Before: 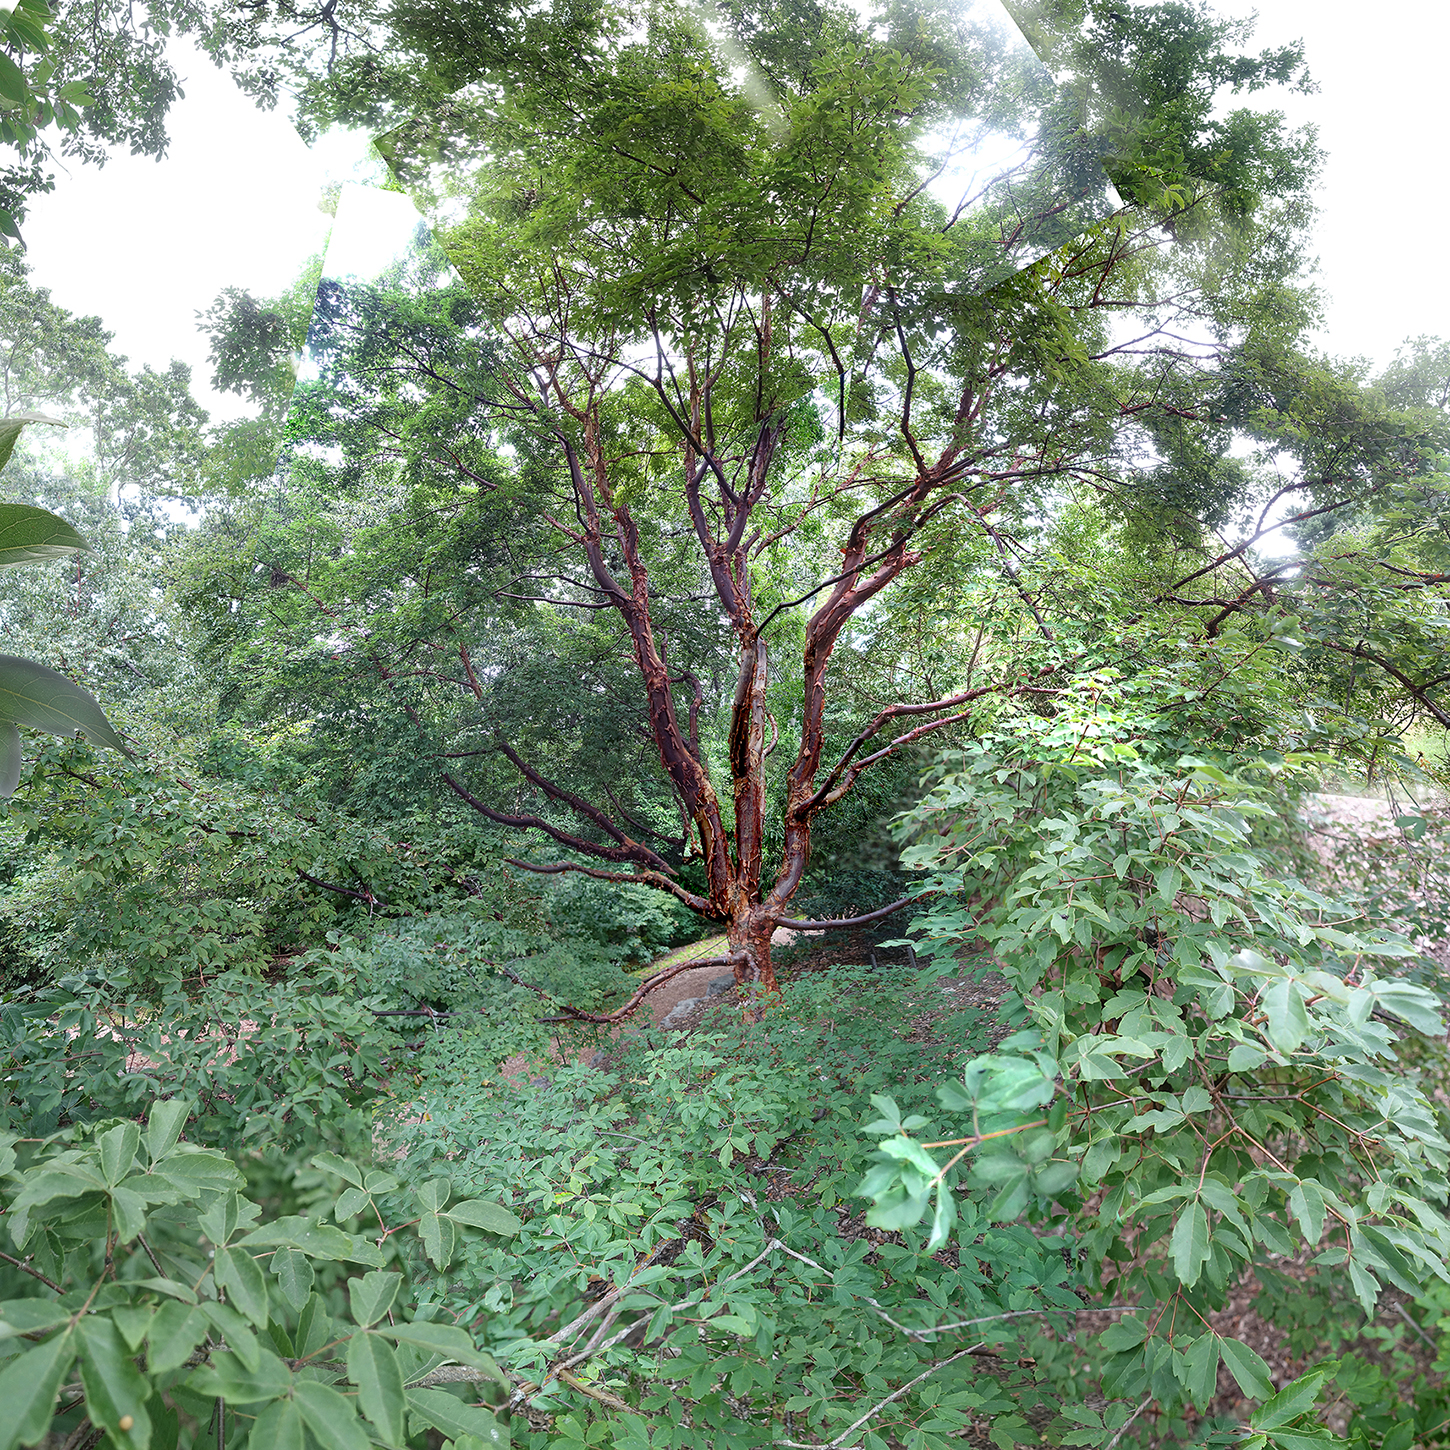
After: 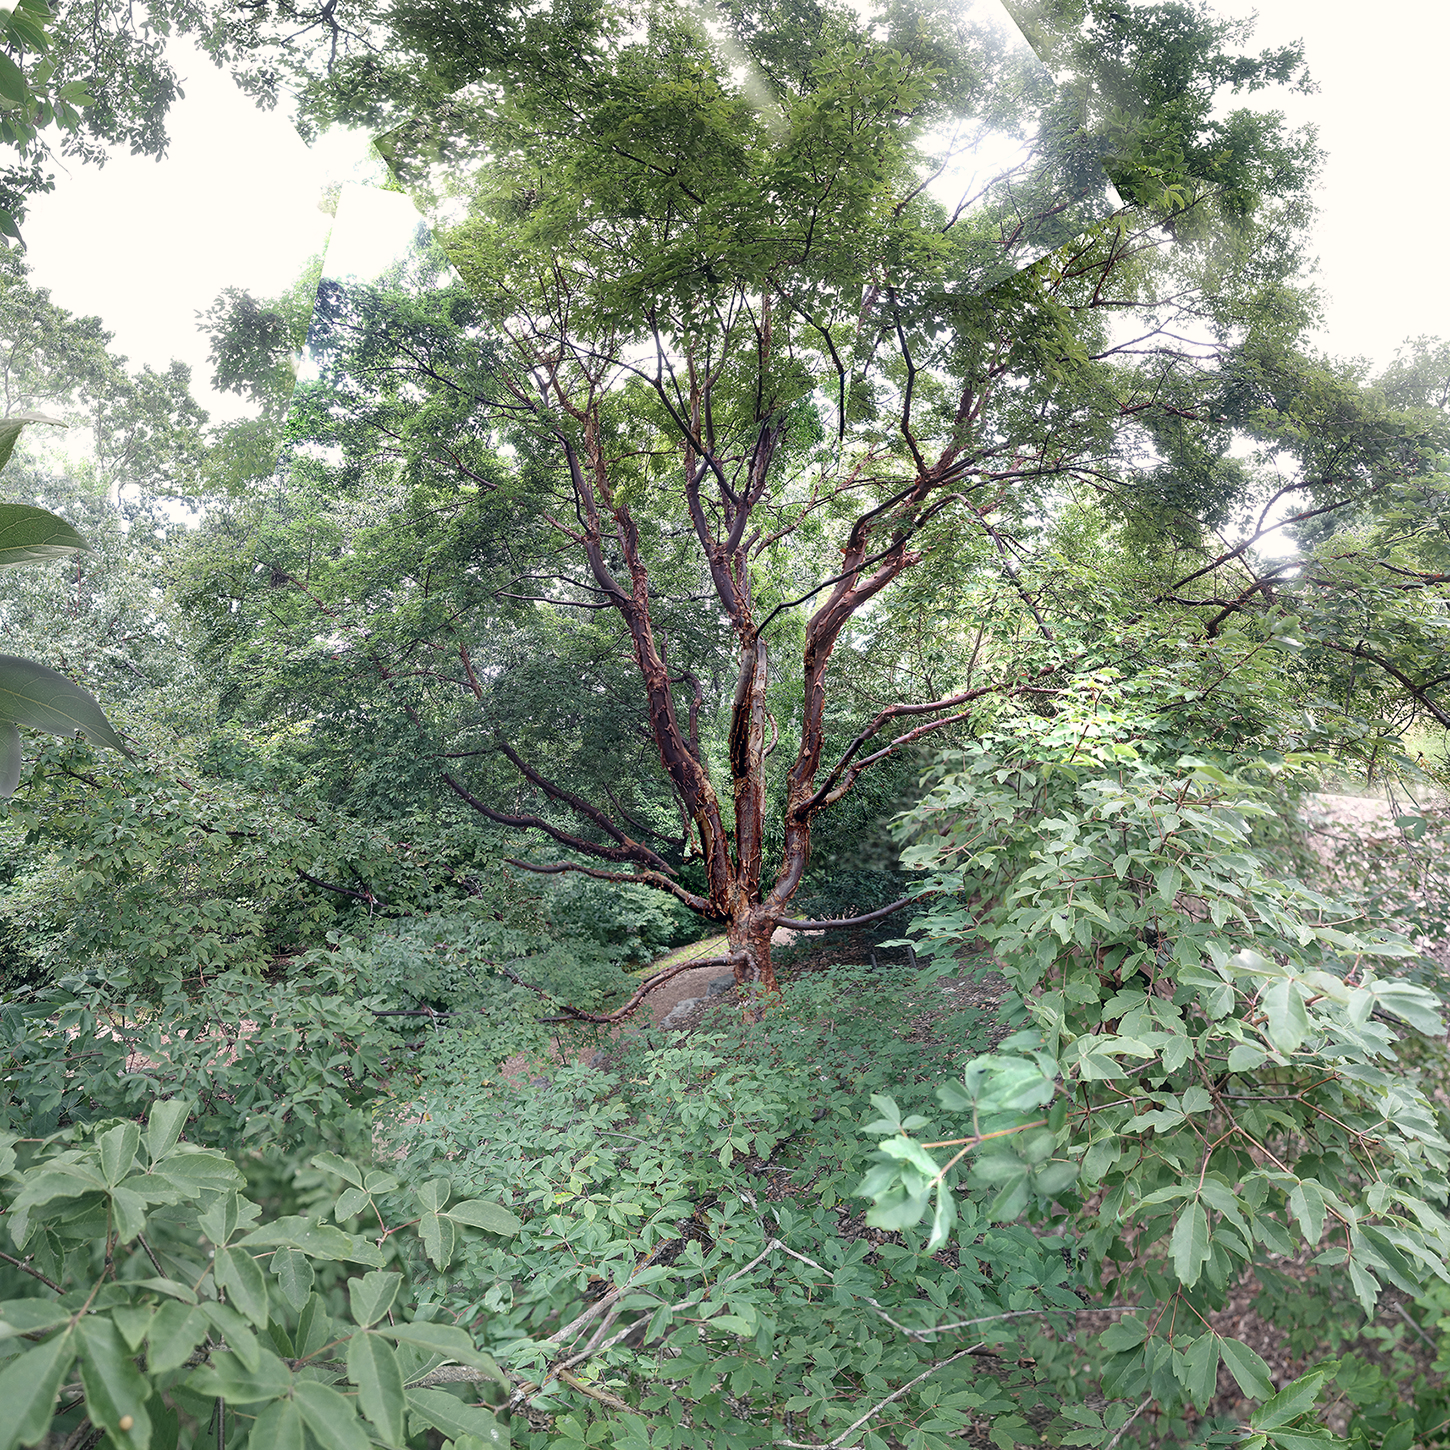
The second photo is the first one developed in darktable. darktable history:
contrast brightness saturation: saturation -0.04
color correction: highlights a* 2.75, highlights b* 5, shadows a* -2.04, shadows b* -4.84, saturation 0.8
